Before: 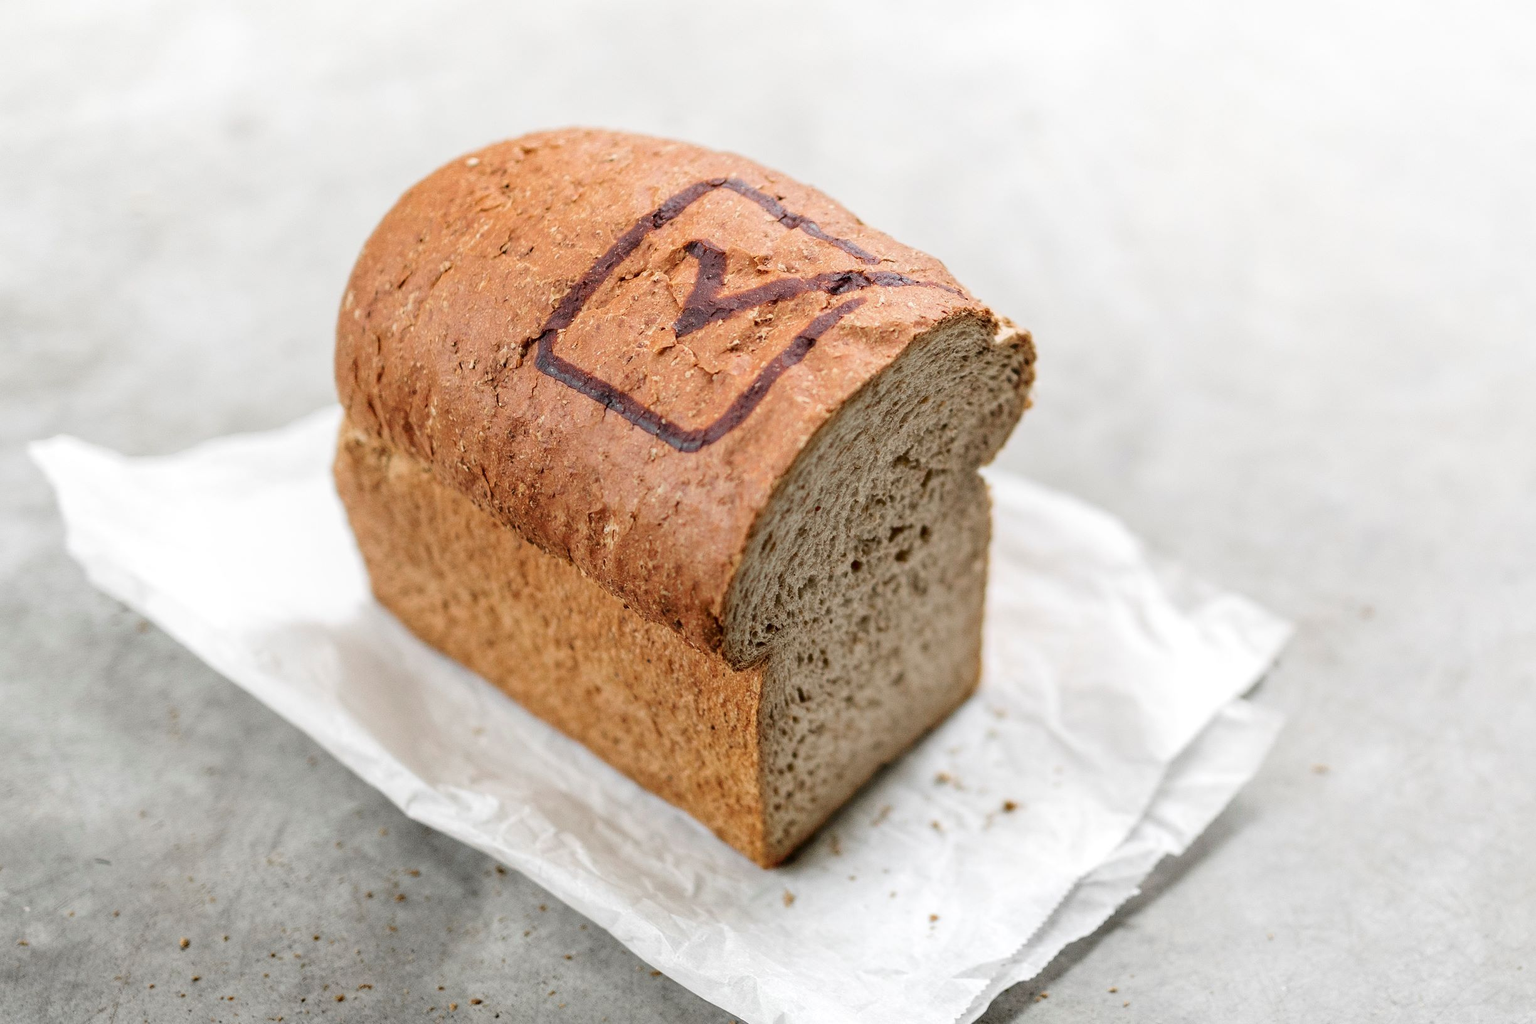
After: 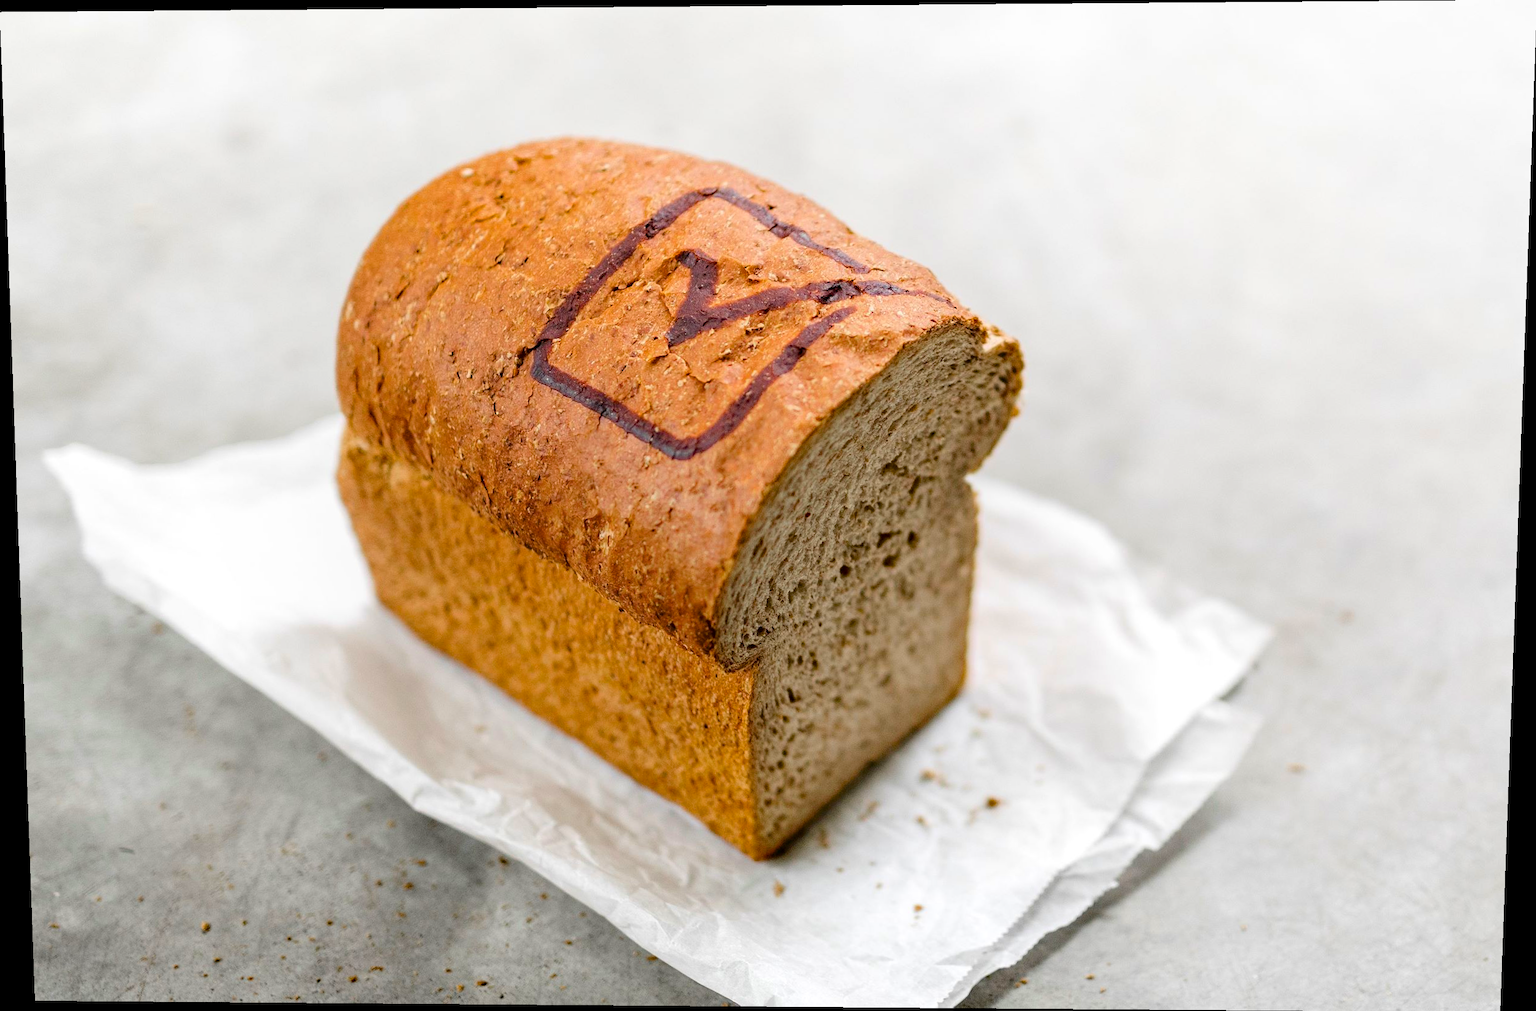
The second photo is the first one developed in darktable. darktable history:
color balance rgb: perceptual saturation grading › global saturation 25%, global vibrance 20%
rotate and perspective: lens shift (vertical) 0.048, lens shift (horizontal) -0.024, automatic cropping off
haze removal: compatibility mode true, adaptive false
